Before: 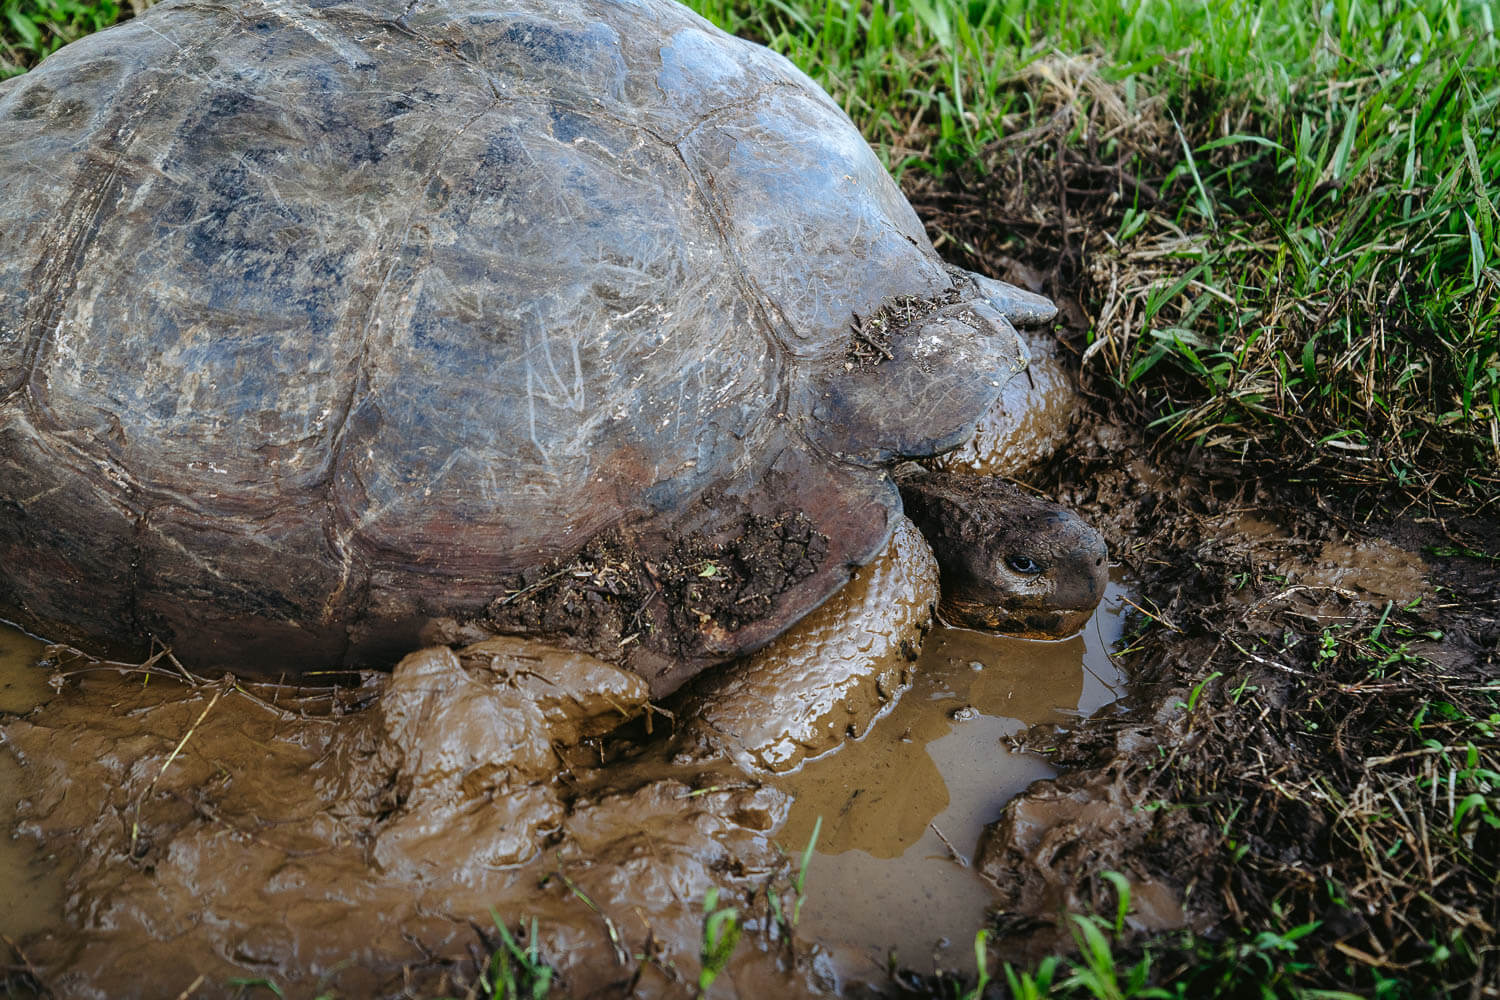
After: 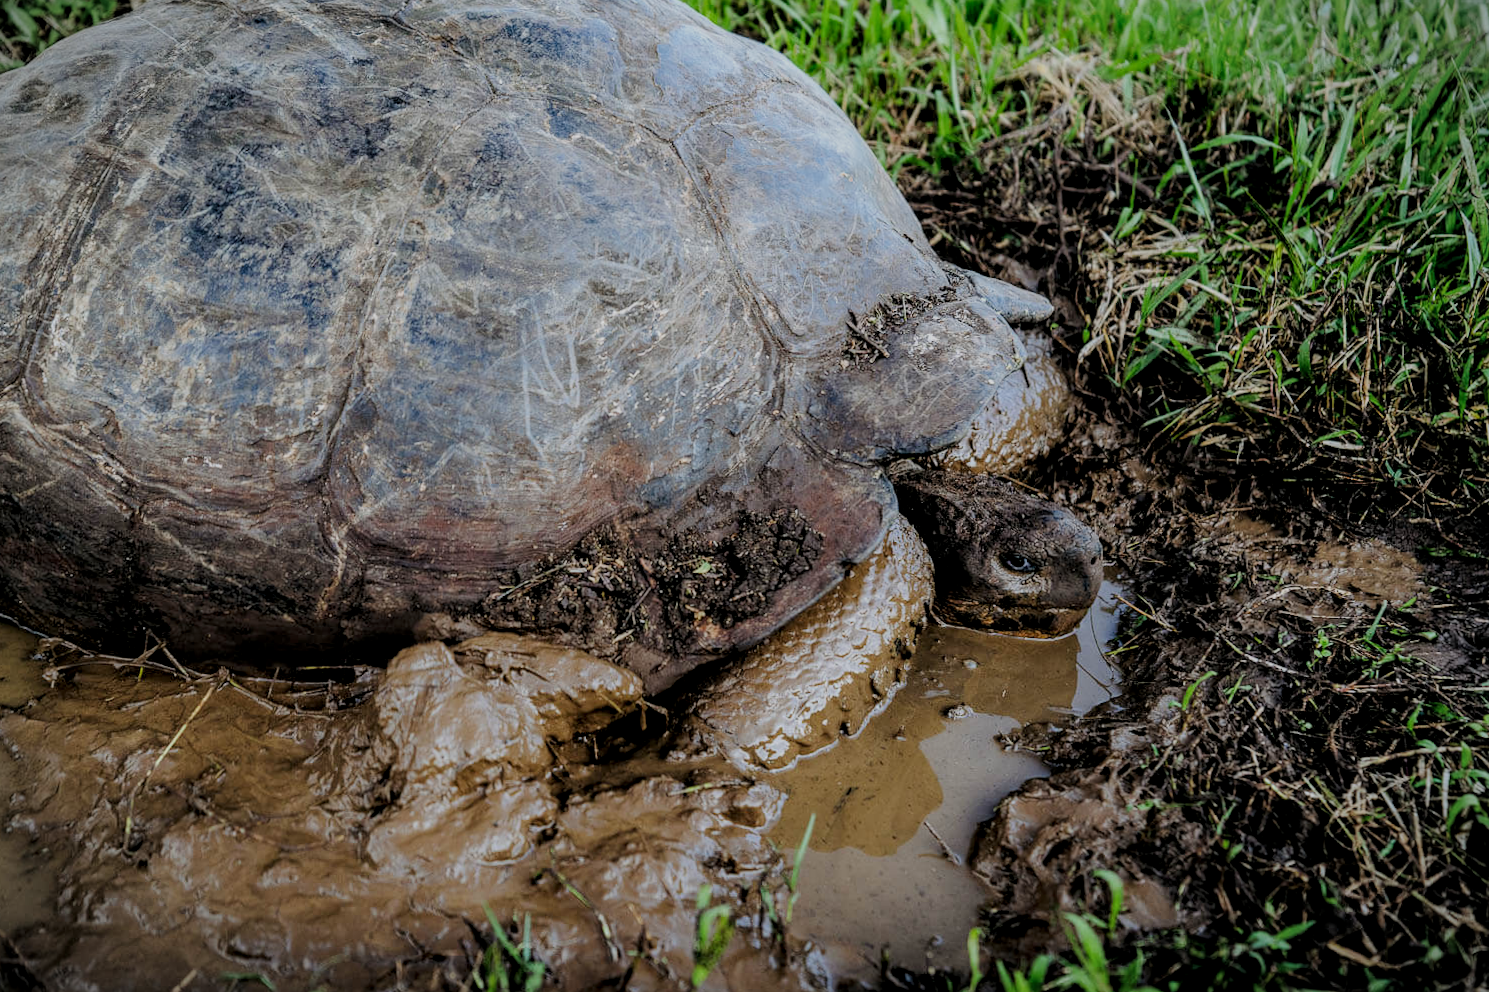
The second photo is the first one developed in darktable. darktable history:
vignetting: fall-off start 100.26%, width/height ratio 1.321, unbound false
local contrast: on, module defaults
filmic rgb: middle gray luminance 29.93%, black relative exposure -8.91 EV, white relative exposure 6.99 EV, target black luminance 0%, hardness 2.93, latitude 2.11%, contrast 0.961, highlights saturation mix 5.65%, shadows ↔ highlights balance 11.99%
crop and rotate: angle -0.281°
